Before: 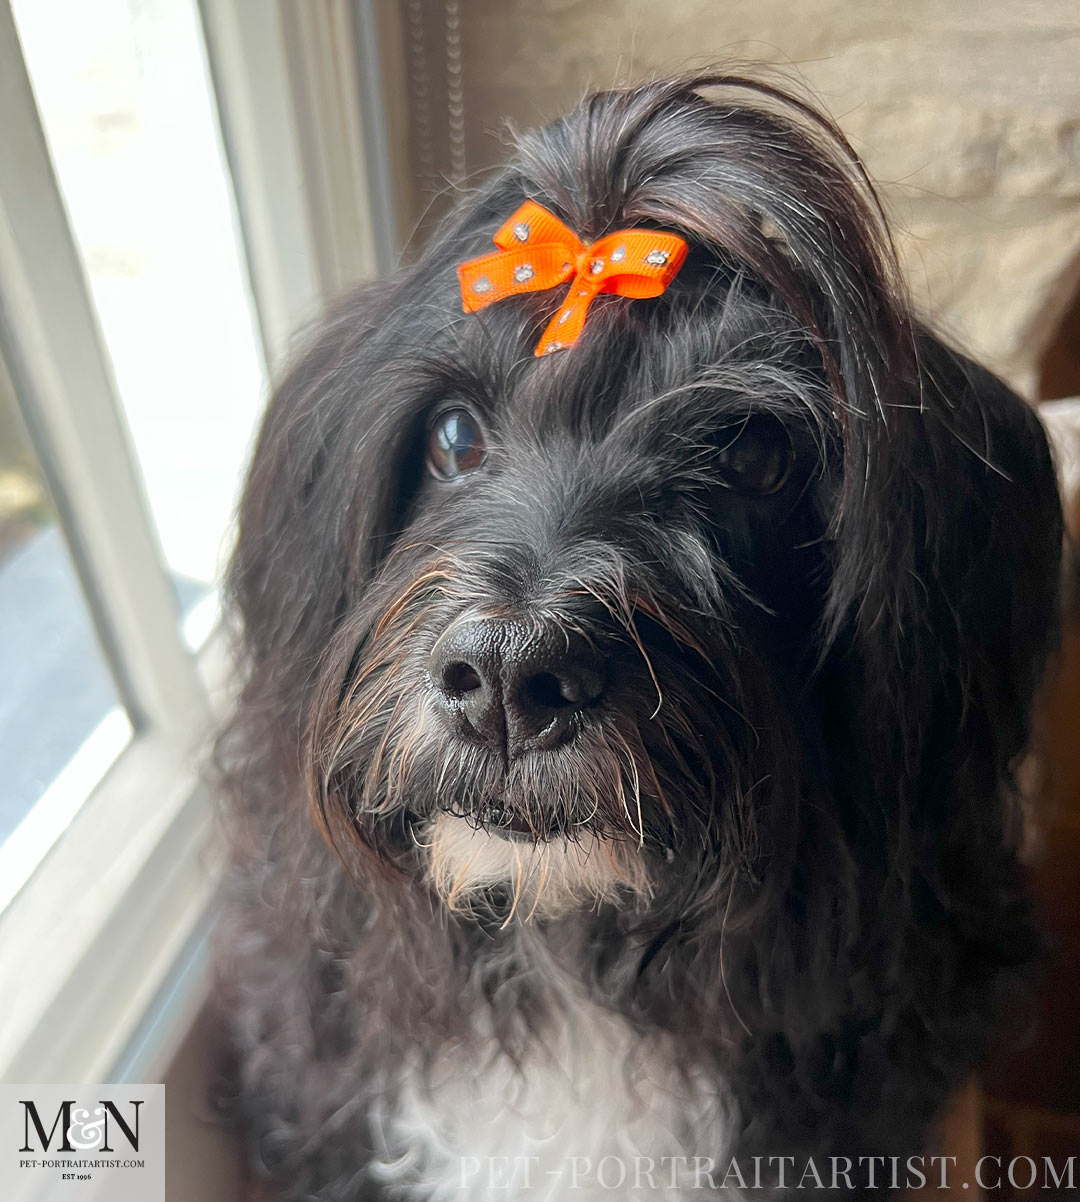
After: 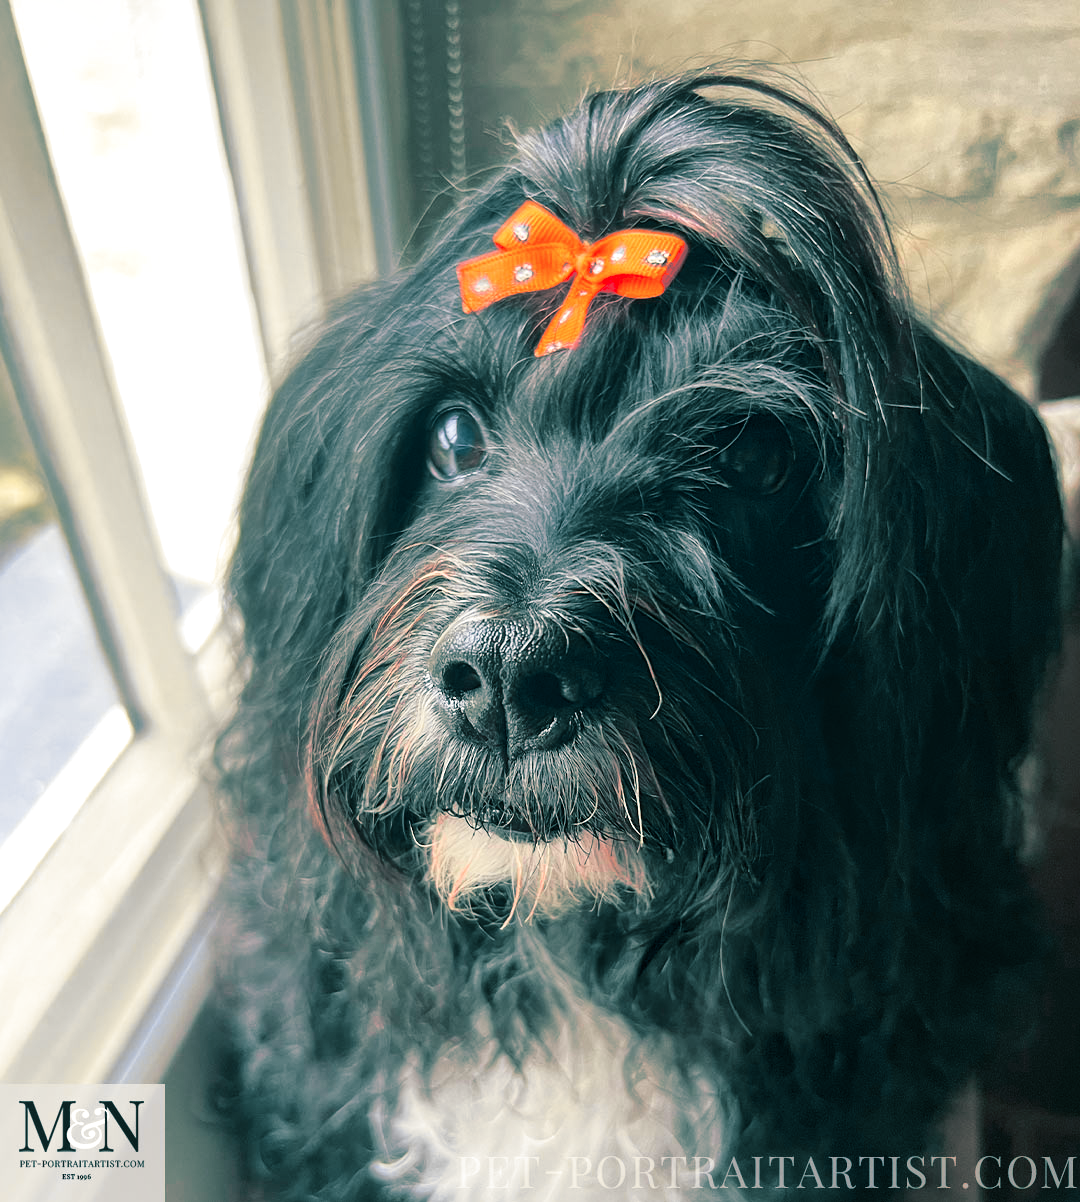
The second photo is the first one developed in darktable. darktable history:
tone curve: curves: ch0 [(0, 0.036) (0.119, 0.115) (0.466, 0.498) (0.715, 0.767) (0.817, 0.865) (1, 0.998)]; ch1 [(0, 0) (0.377, 0.424) (0.442, 0.491) (0.487, 0.498) (0.514, 0.512) (0.536, 0.577) (0.66, 0.724) (1, 1)]; ch2 [(0, 0) (0.38, 0.405) (0.463, 0.443) (0.492, 0.486) (0.526, 0.541) (0.578, 0.598) (1, 1)], color space Lab, independent channels, preserve colors none
split-toning: shadows › hue 186.43°, highlights › hue 49.29°, compress 30.29%
local contrast: mode bilateral grid, contrast 20, coarseness 50, detail 150%, midtone range 0.2
